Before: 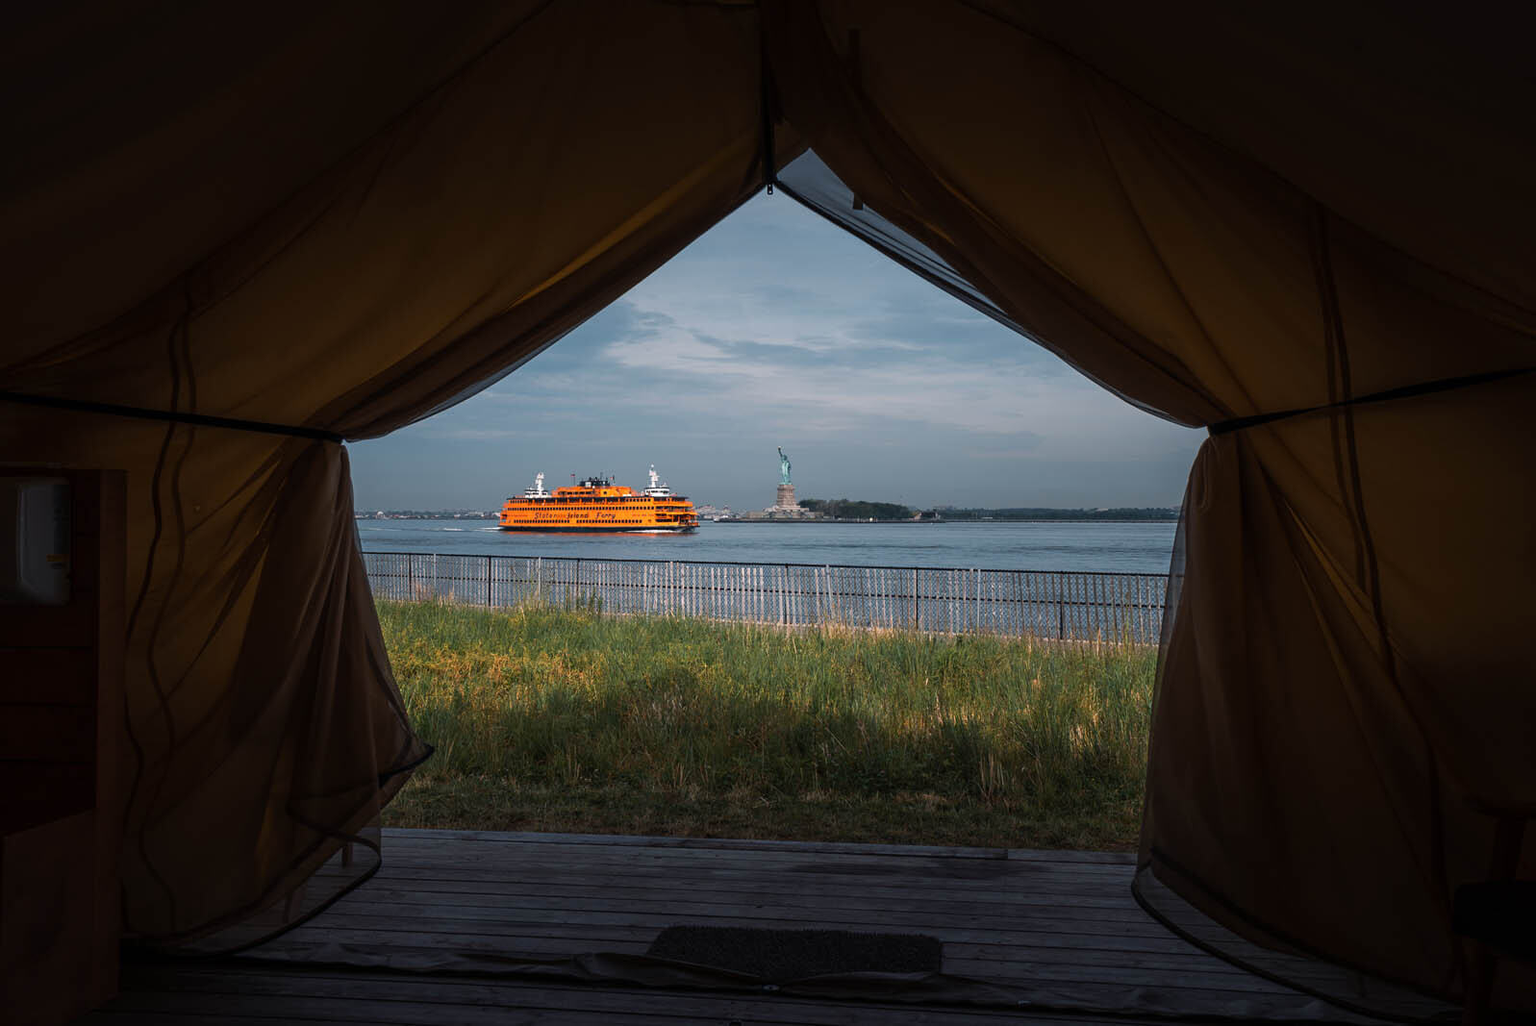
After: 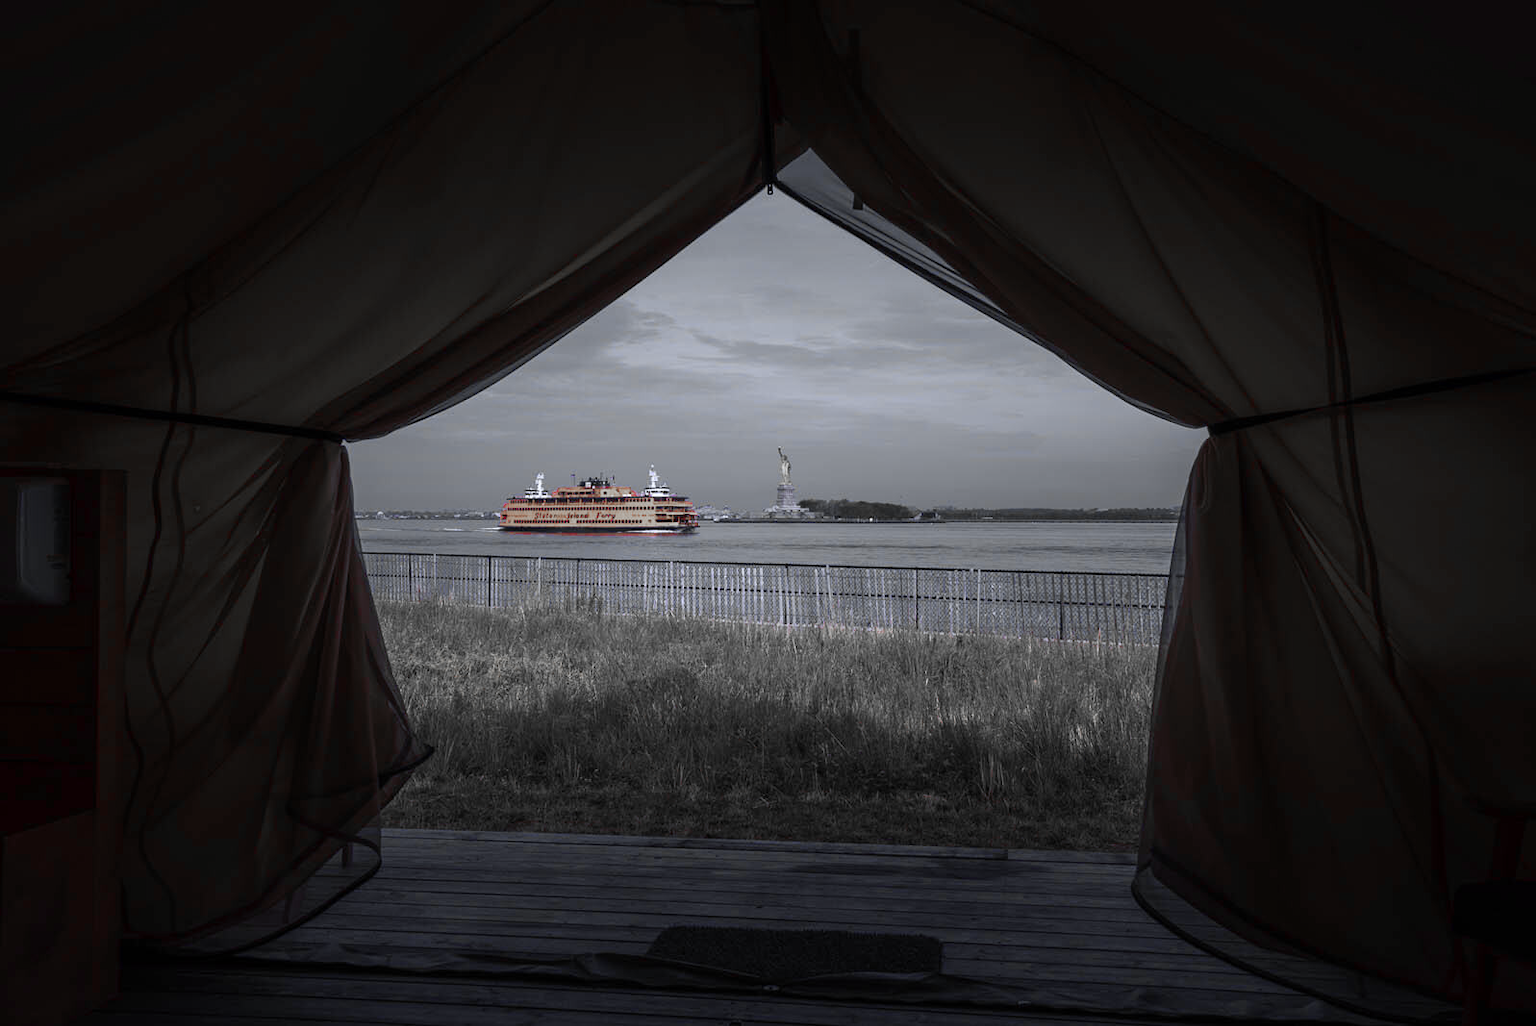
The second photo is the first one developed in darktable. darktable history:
white balance: red 0.871, blue 1.249
color zones: curves: ch0 [(0, 0.278) (0.143, 0.5) (0.286, 0.5) (0.429, 0.5) (0.571, 0.5) (0.714, 0.5) (0.857, 0.5) (1, 0.5)]; ch1 [(0, 1) (0.143, 0.165) (0.286, 0) (0.429, 0) (0.571, 0) (0.714, 0) (0.857, 0.5) (1, 0.5)]; ch2 [(0, 0.508) (0.143, 0.5) (0.286, 0.5) (0.429, 0.5) (0.571, 0.5) (0.714, 0.5) (0.857, 0.5) (1, 0.5)]
